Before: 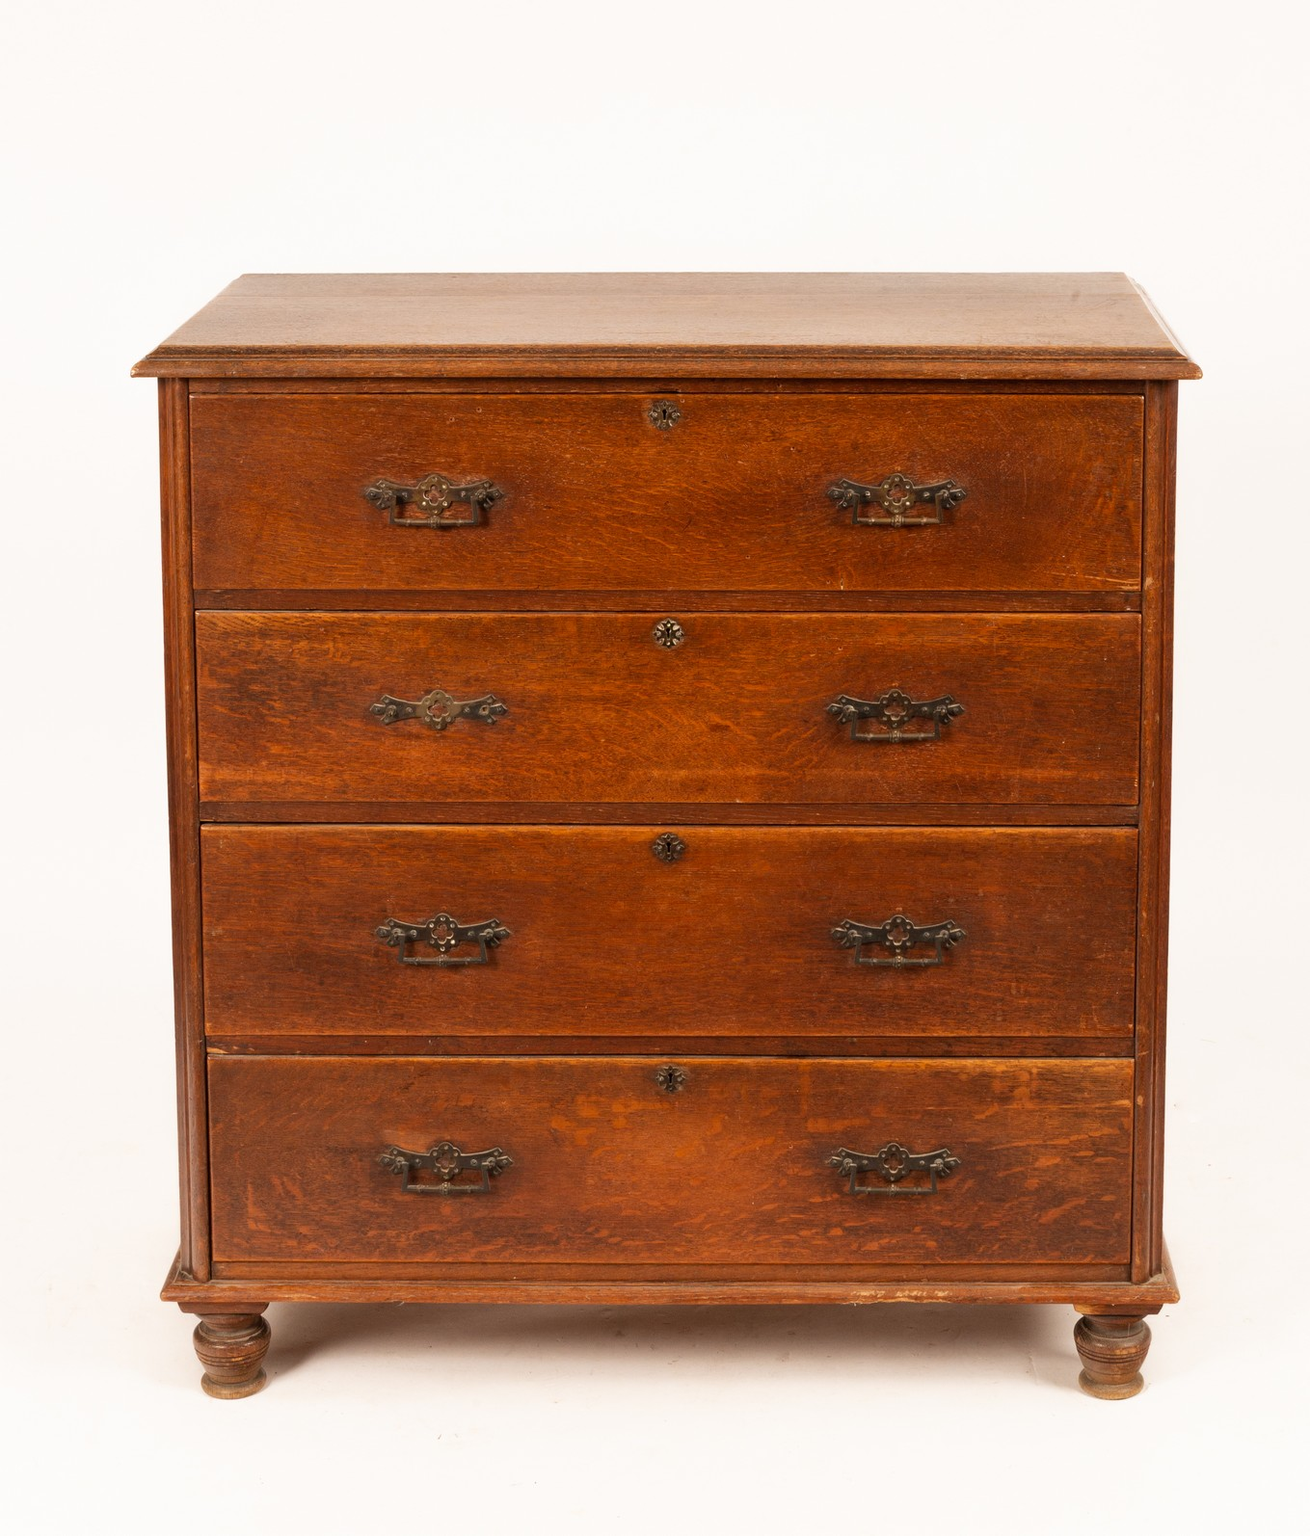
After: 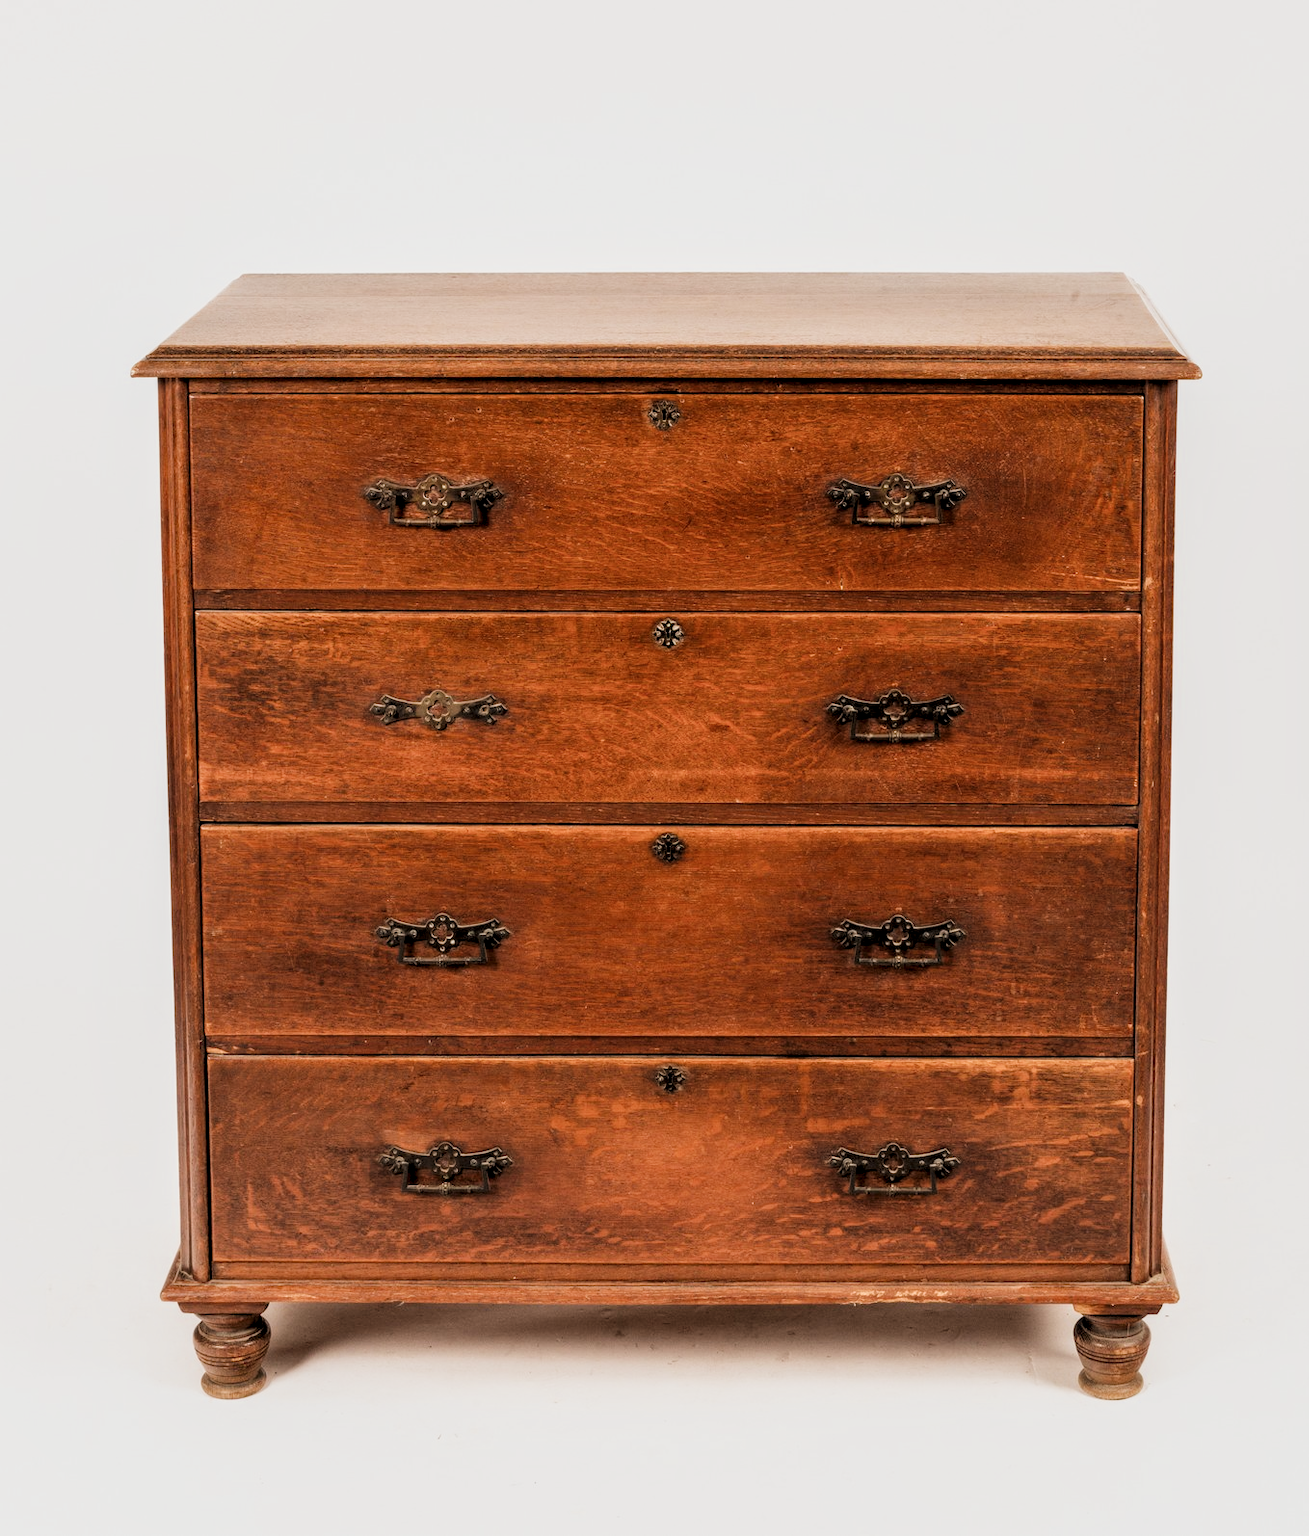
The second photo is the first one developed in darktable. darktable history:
local contrast: detail 130%
filmic rgb: black relative exposure -5.07 EV, white relative exposure 3.97 EV, hardness 2.88, contrast 1.297, add noise in highlights 0.002, color science v3 (2019), use custom middle-gray values true, contrast in highlights soft
exposure: exposure 0.202 EV, compensate highlight preservation false
